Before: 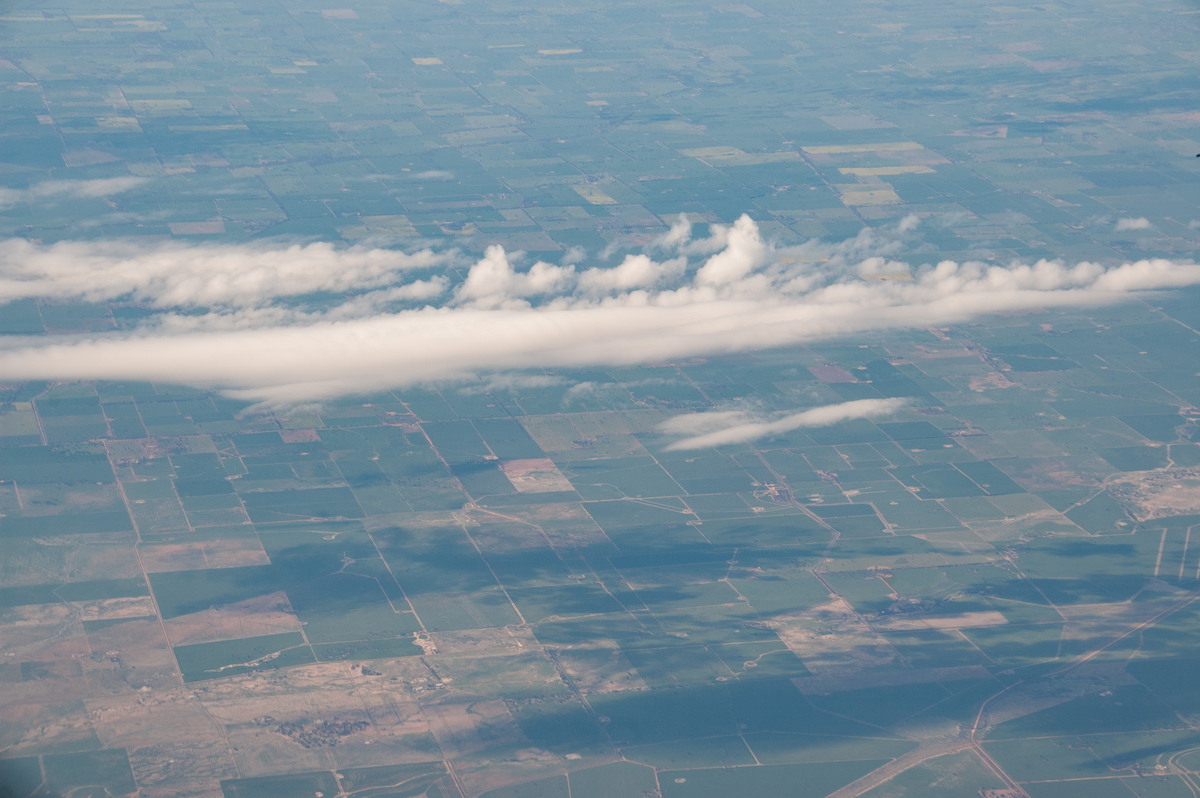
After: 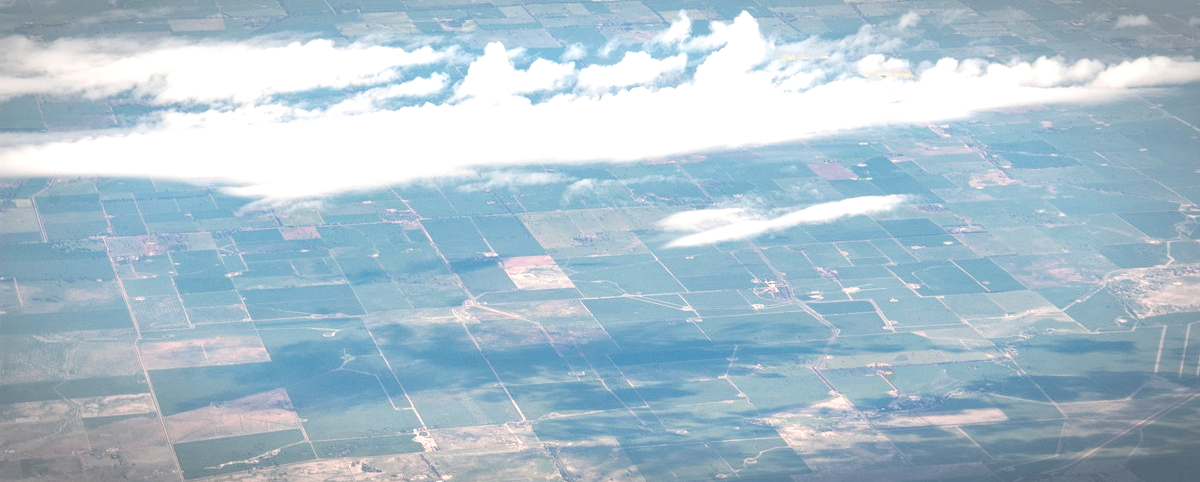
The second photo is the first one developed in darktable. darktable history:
exposure: black level correction 0, exposure 1.103 EV, compensate highlight preservation false
local contrast: on, module defaults
vignetting: automatic ratio true
crop and rotate: top 25.538%, bottom 13.941%
